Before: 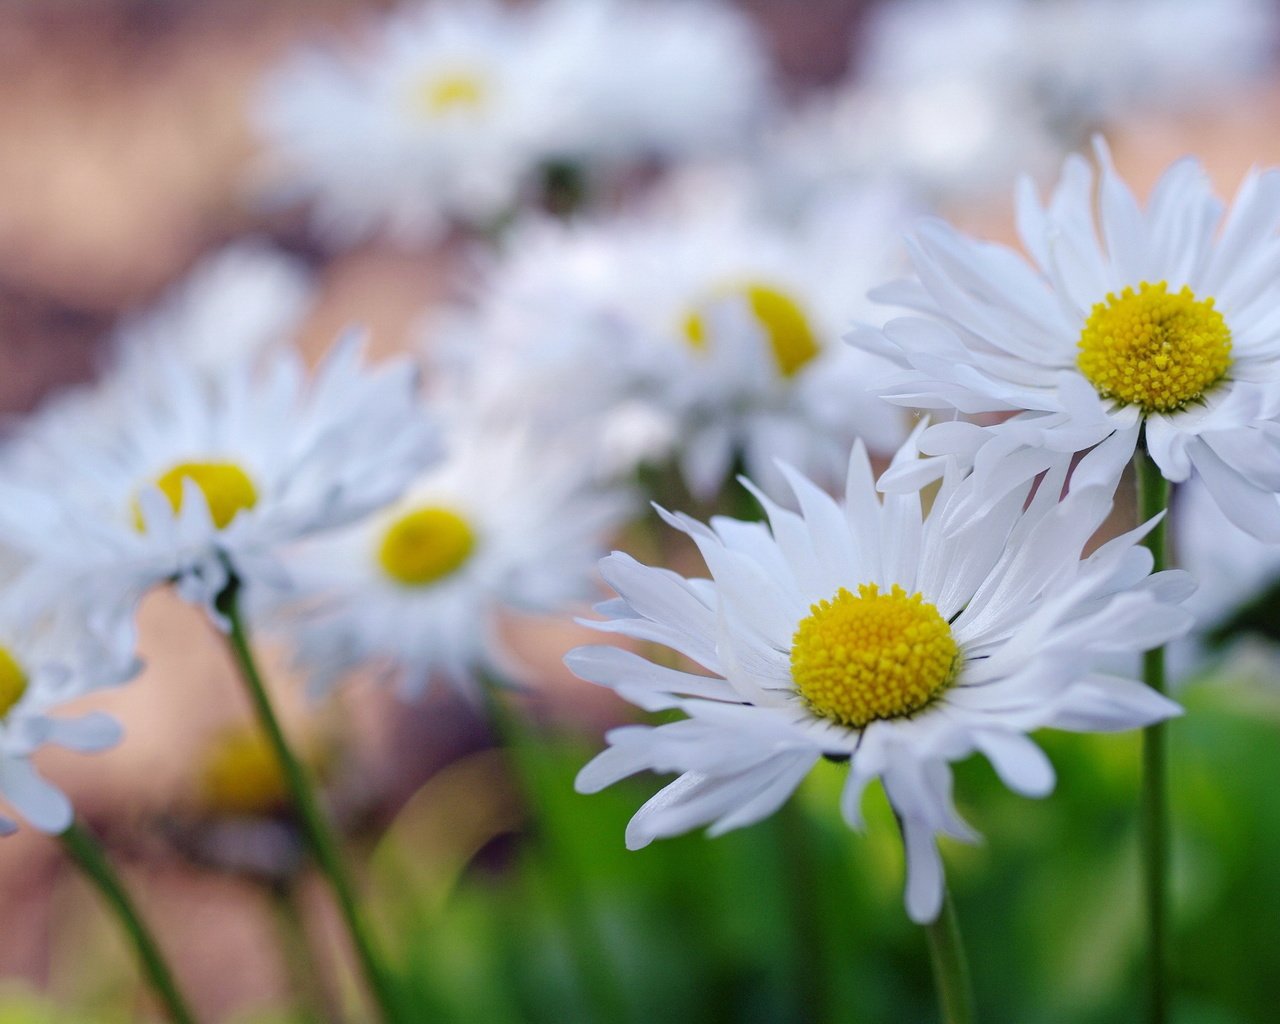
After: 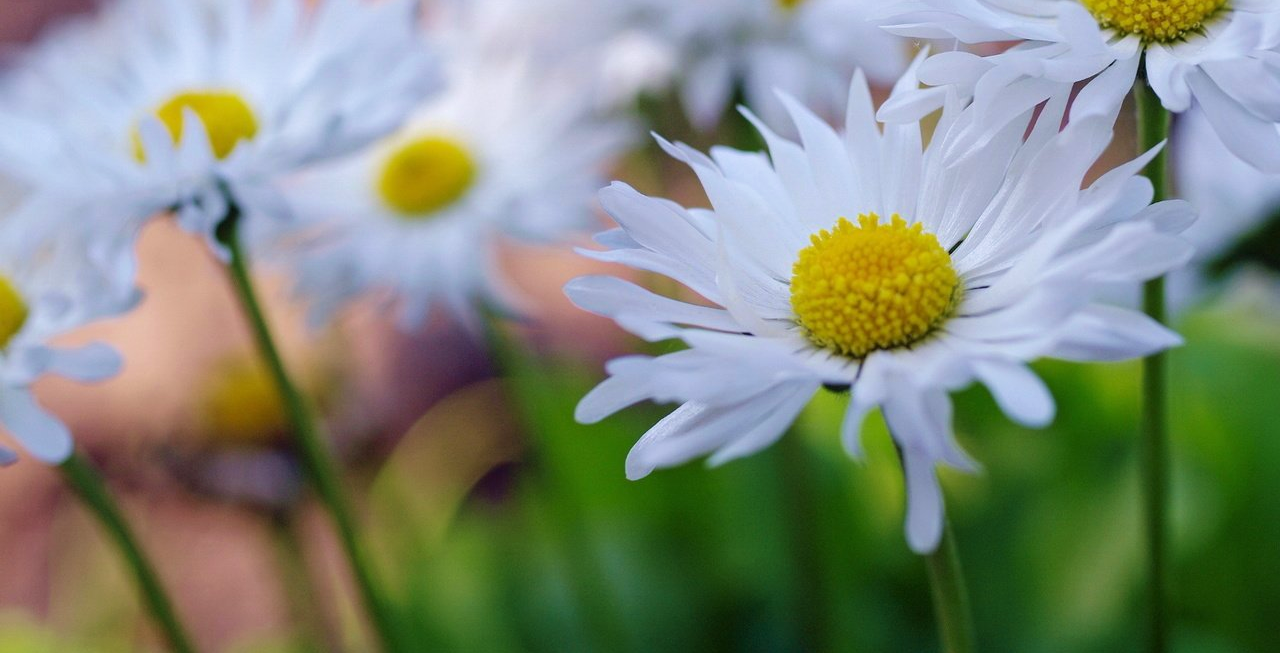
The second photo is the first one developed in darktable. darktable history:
base curve: preserve colors none
crop and rotate: top 36.229%
velvia: on, module defaults
